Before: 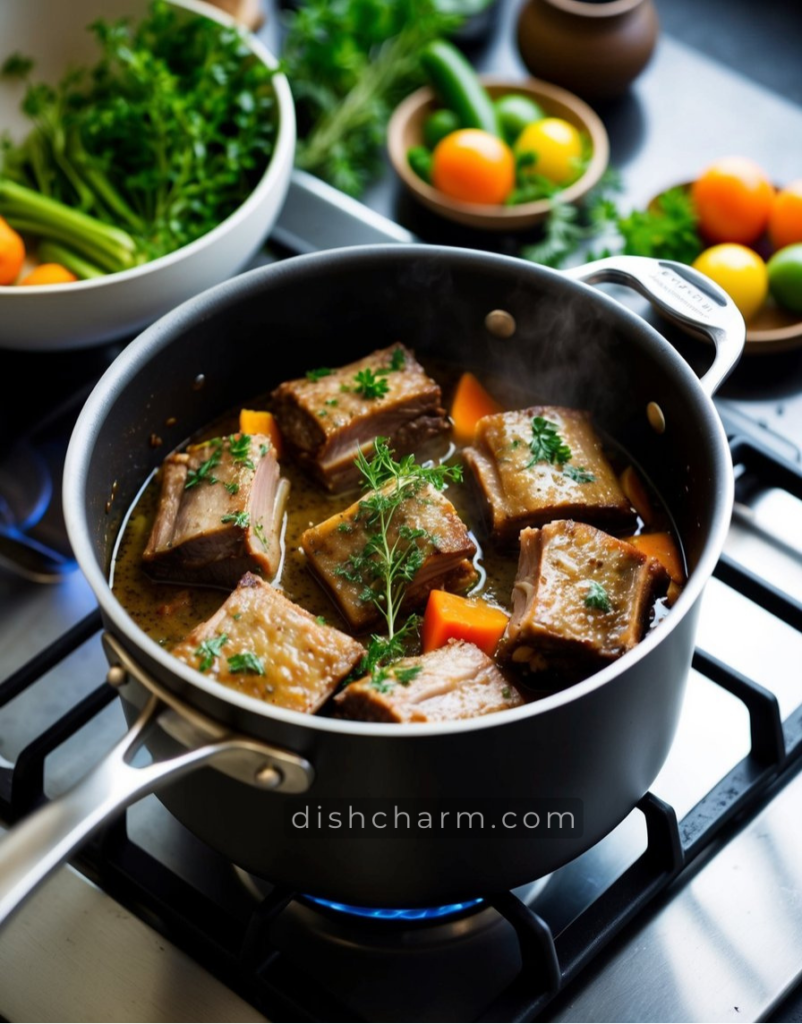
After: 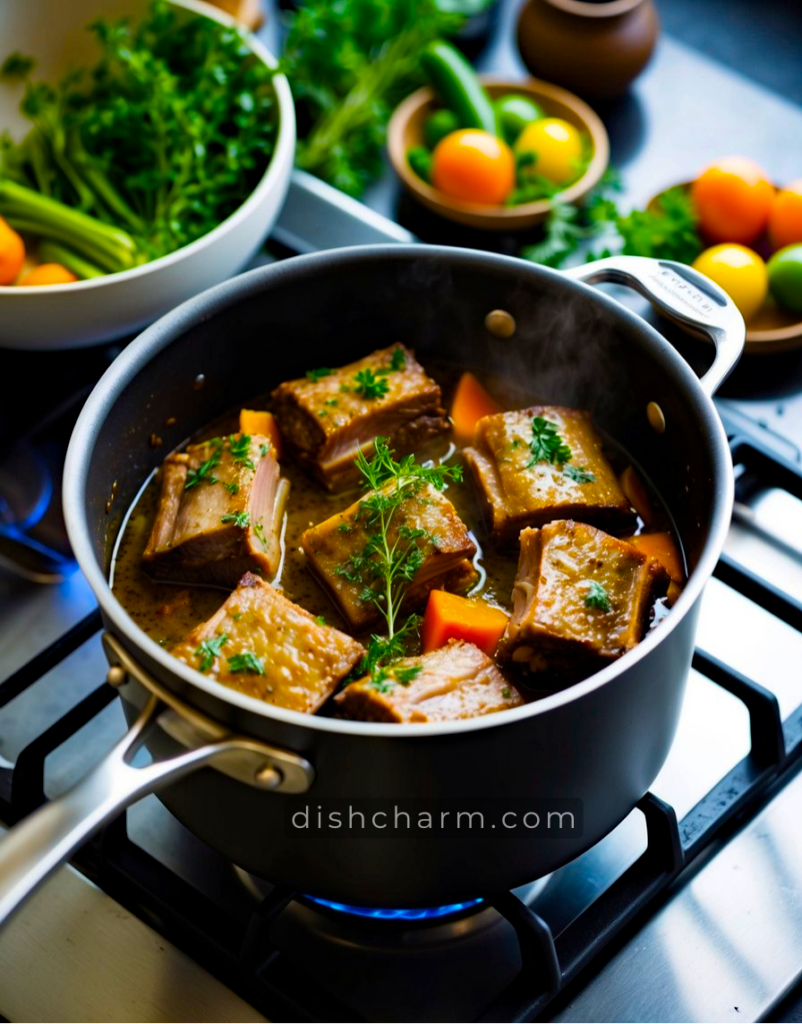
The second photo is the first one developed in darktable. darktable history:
color balance rgb: linear chroma grading › global chroma 15%, perceptual saturation grading › global saturation 30%
haze removal: adaptive false
